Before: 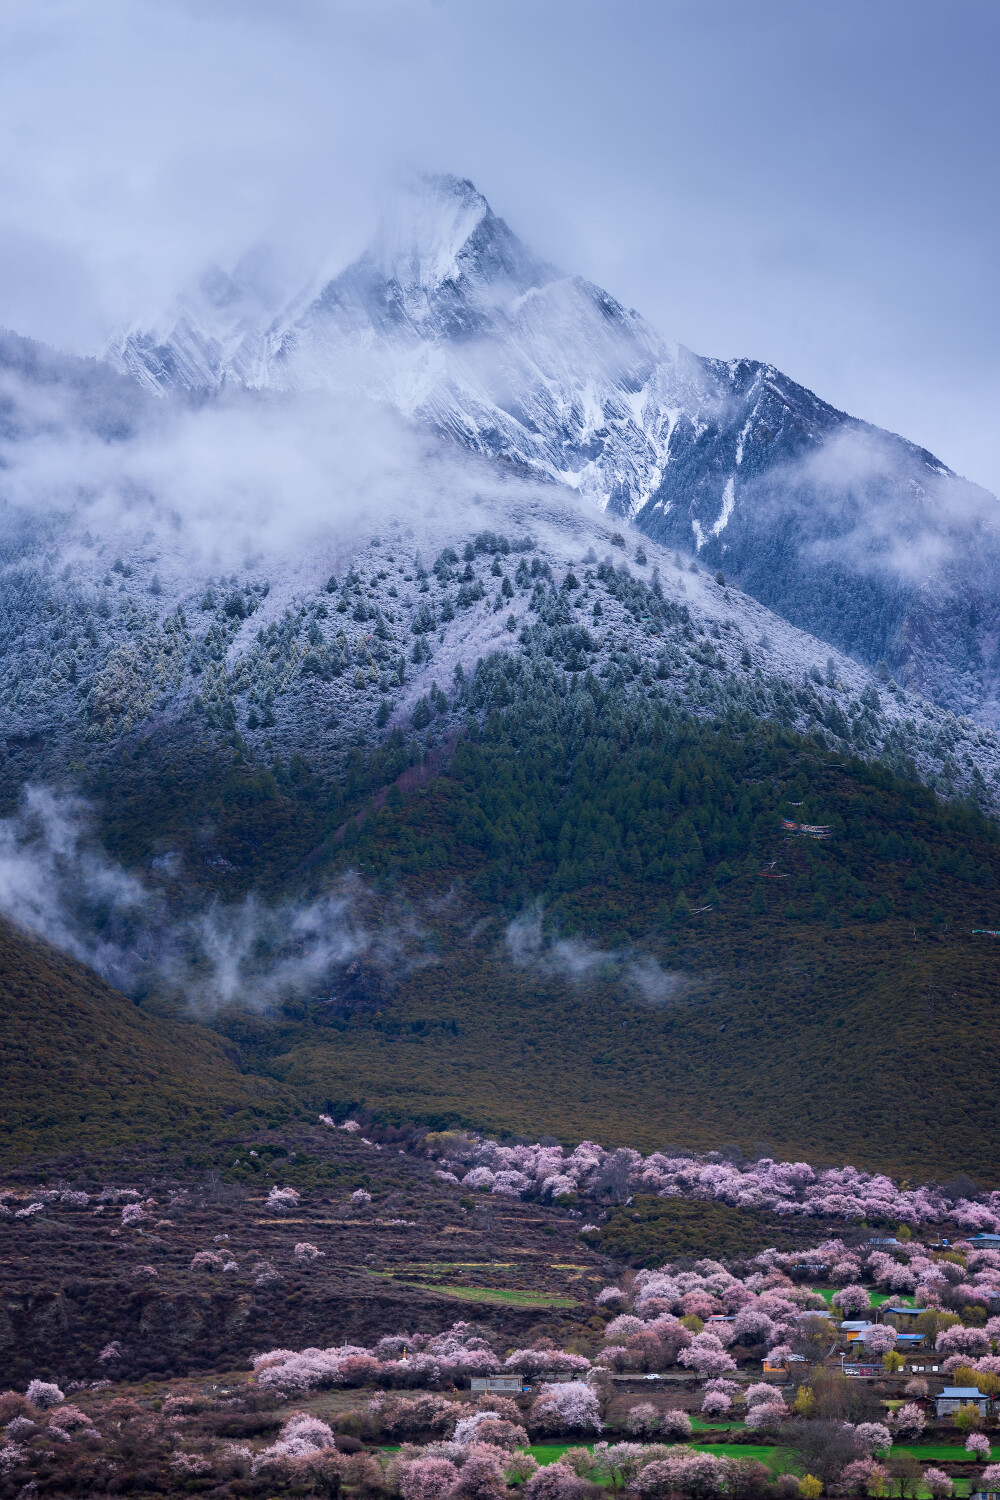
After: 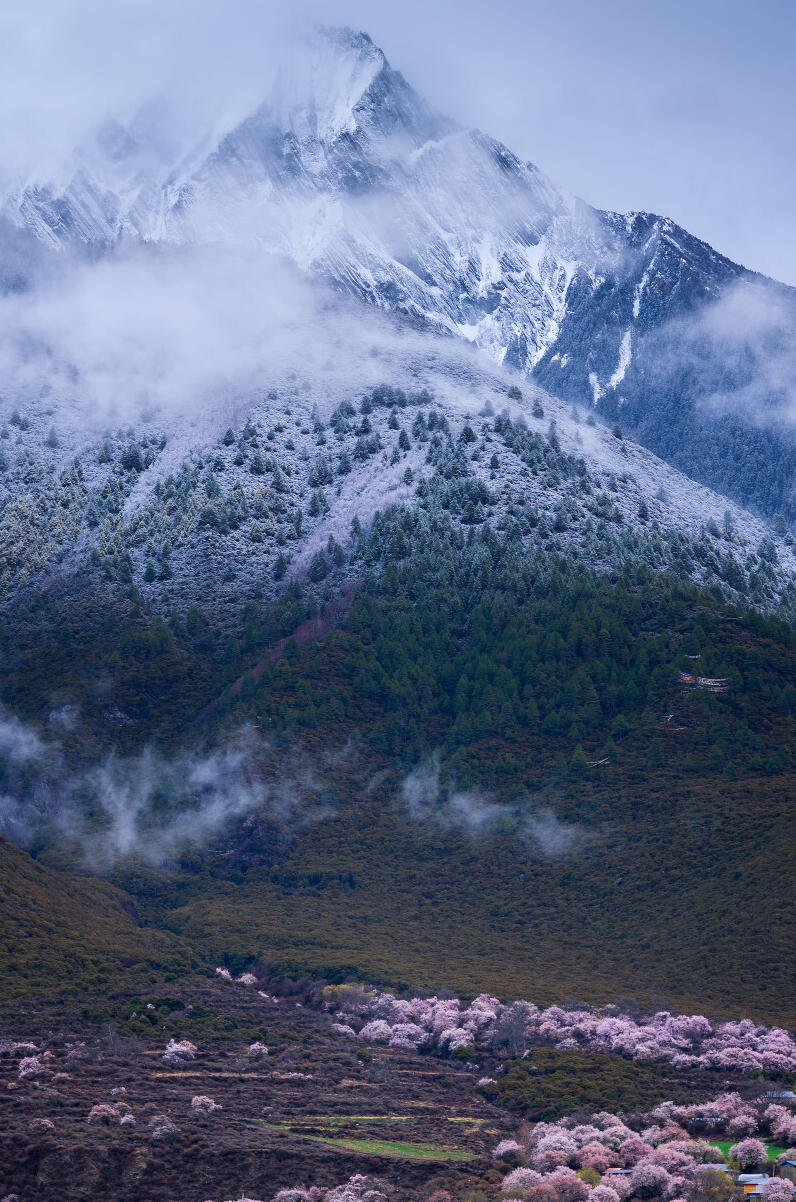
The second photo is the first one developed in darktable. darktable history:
crop and rotate: left 10.313%, top 9.809%, right 10.038%, bottom 10.017%
